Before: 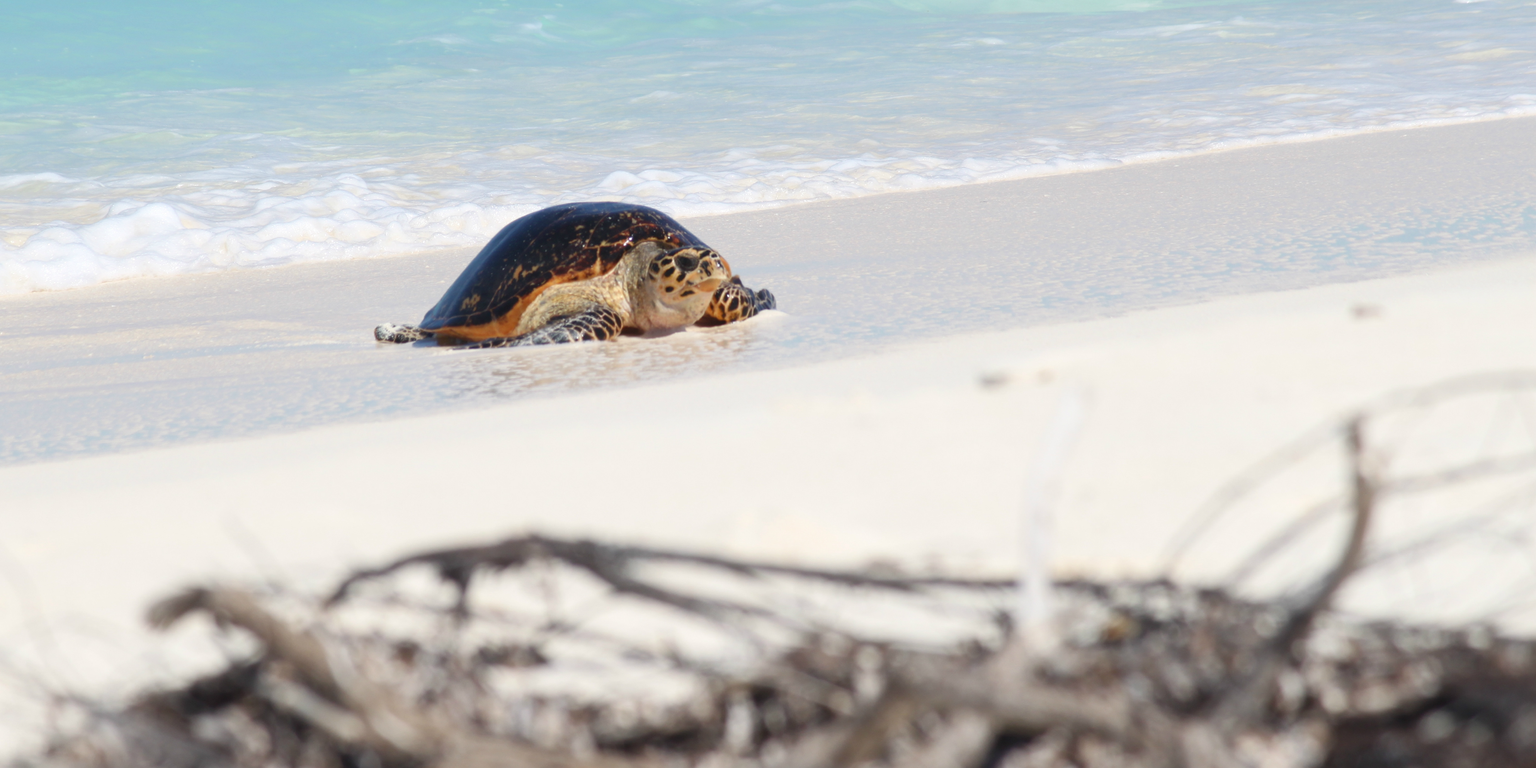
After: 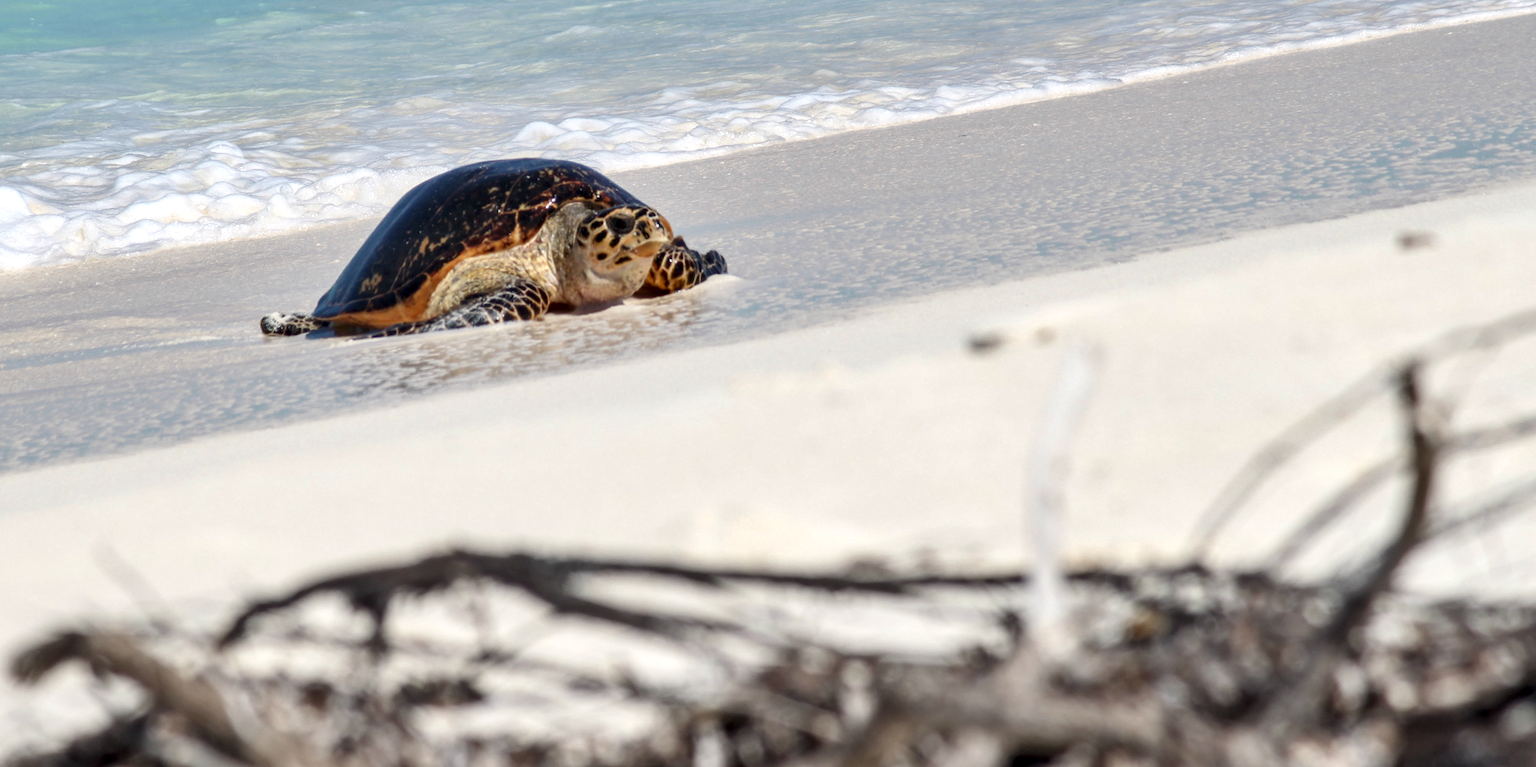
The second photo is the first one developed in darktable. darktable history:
crop and rotate: angle 2.93°, left 5.653%, top 5.692%
shadows and highlights: soften with gaussian
local contrast: detail 150%
